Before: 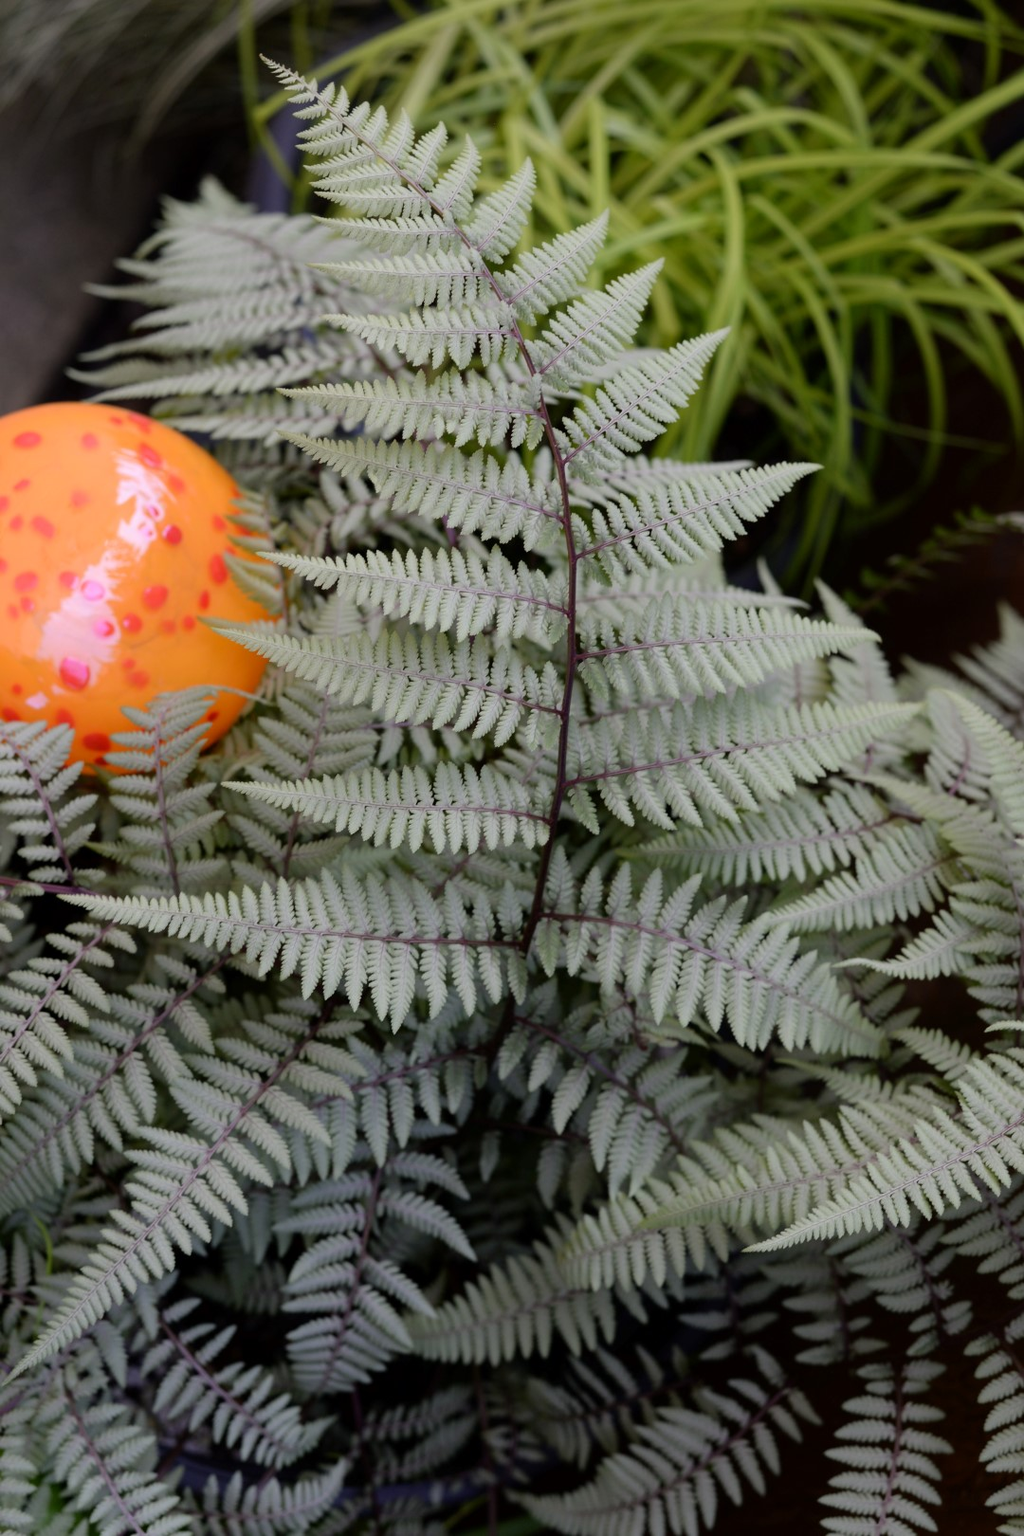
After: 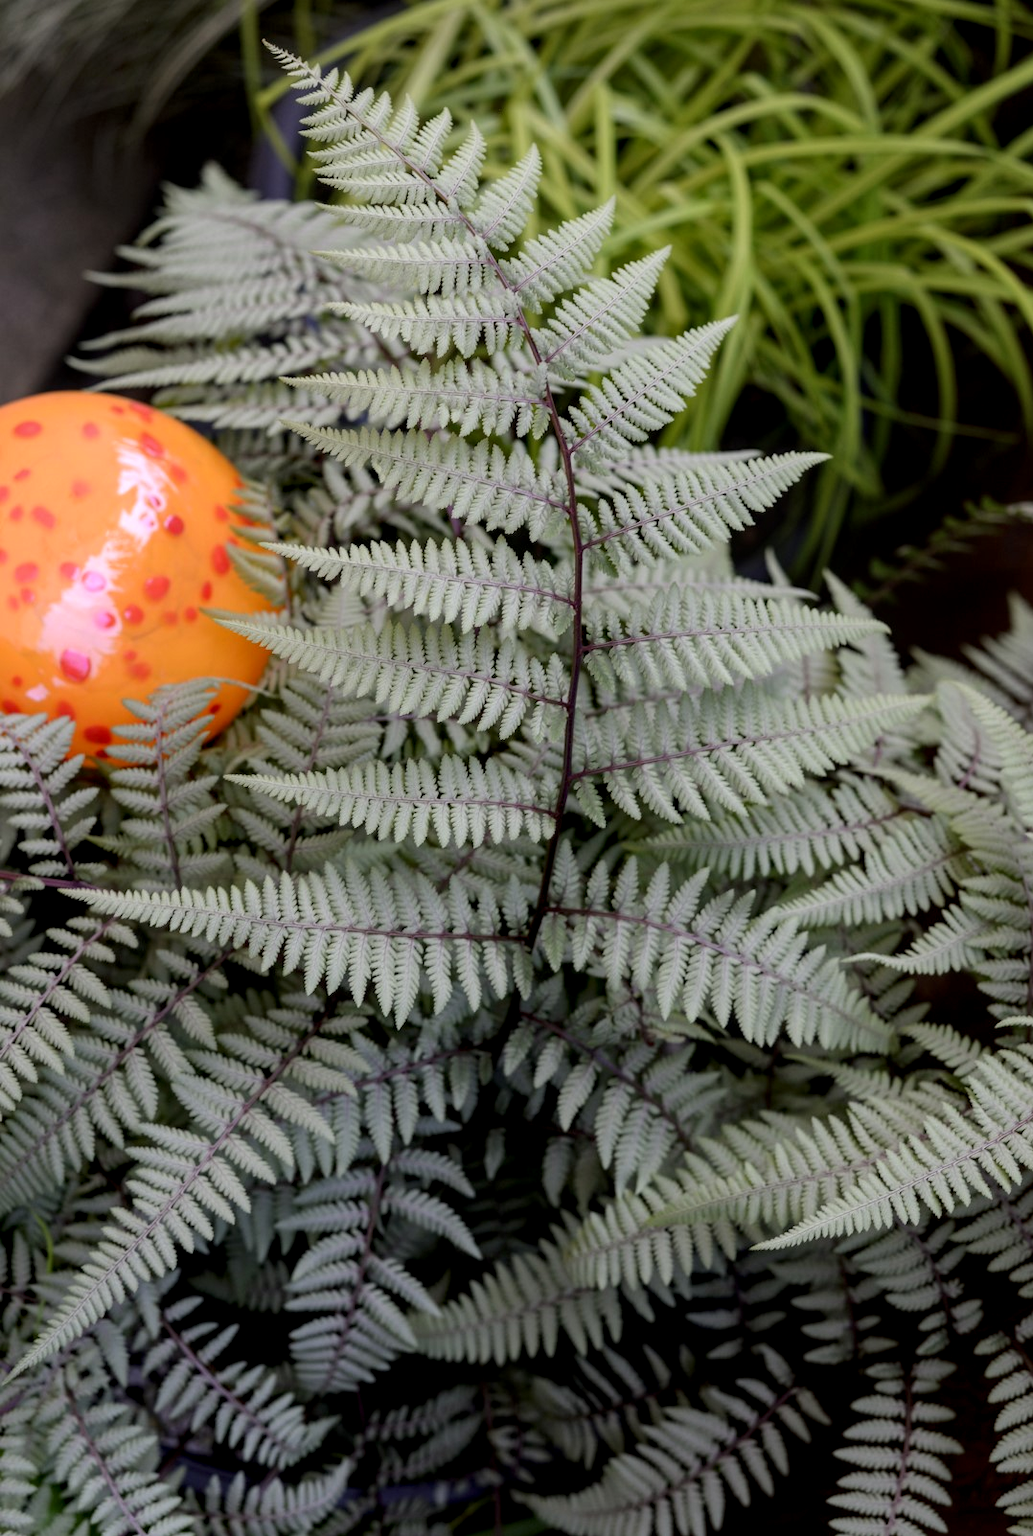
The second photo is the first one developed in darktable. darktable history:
crop: top 1.049%, right 0.001%
local contrast: detail 130%
